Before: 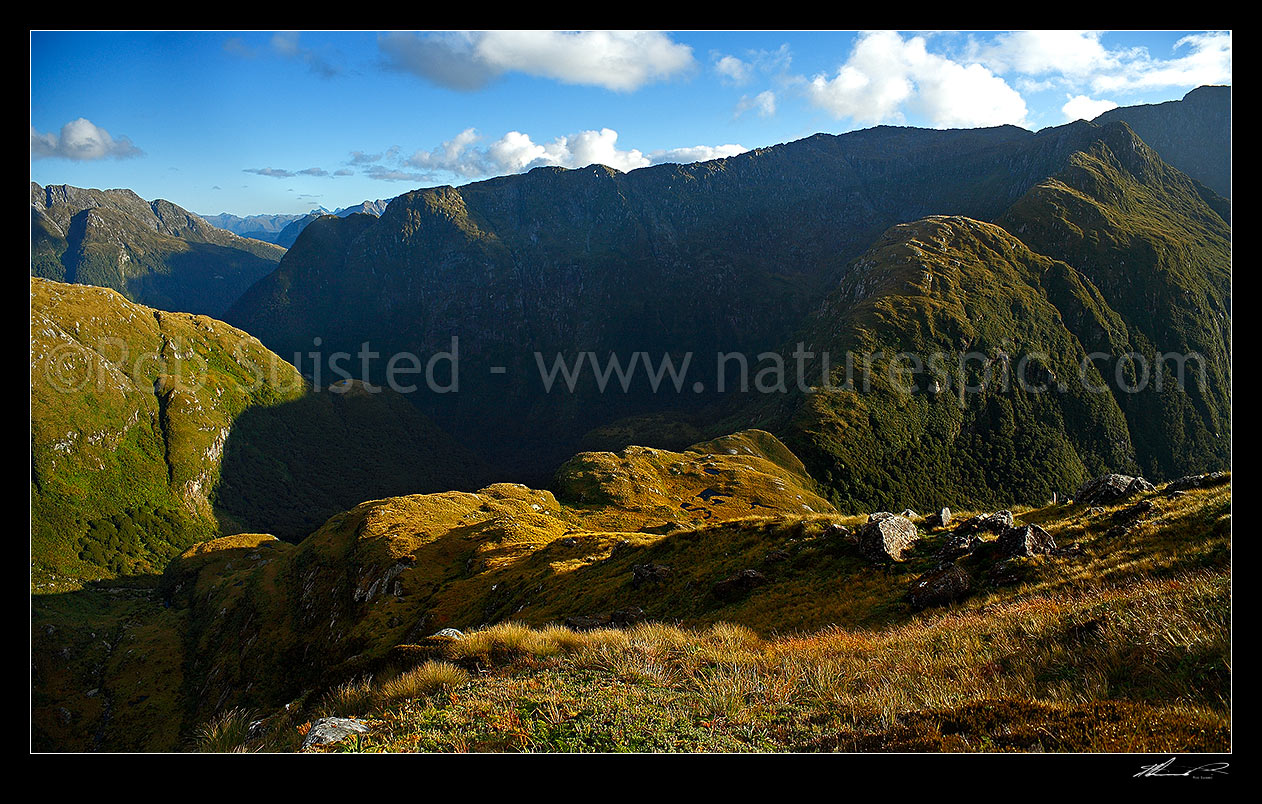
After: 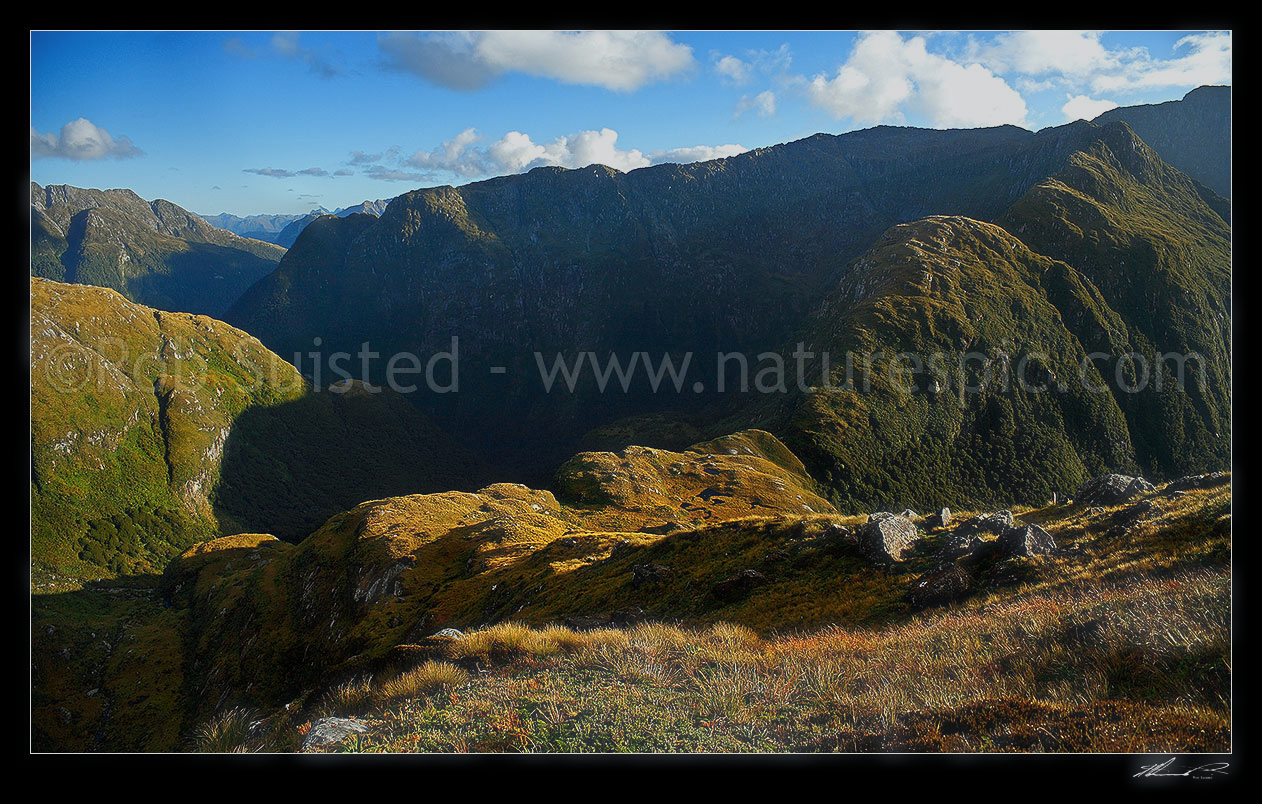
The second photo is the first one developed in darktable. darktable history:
white balance: red 1, blue 1
haze removal: strength -0.09, distance 0.358, compatibility mode true, adaptive false
